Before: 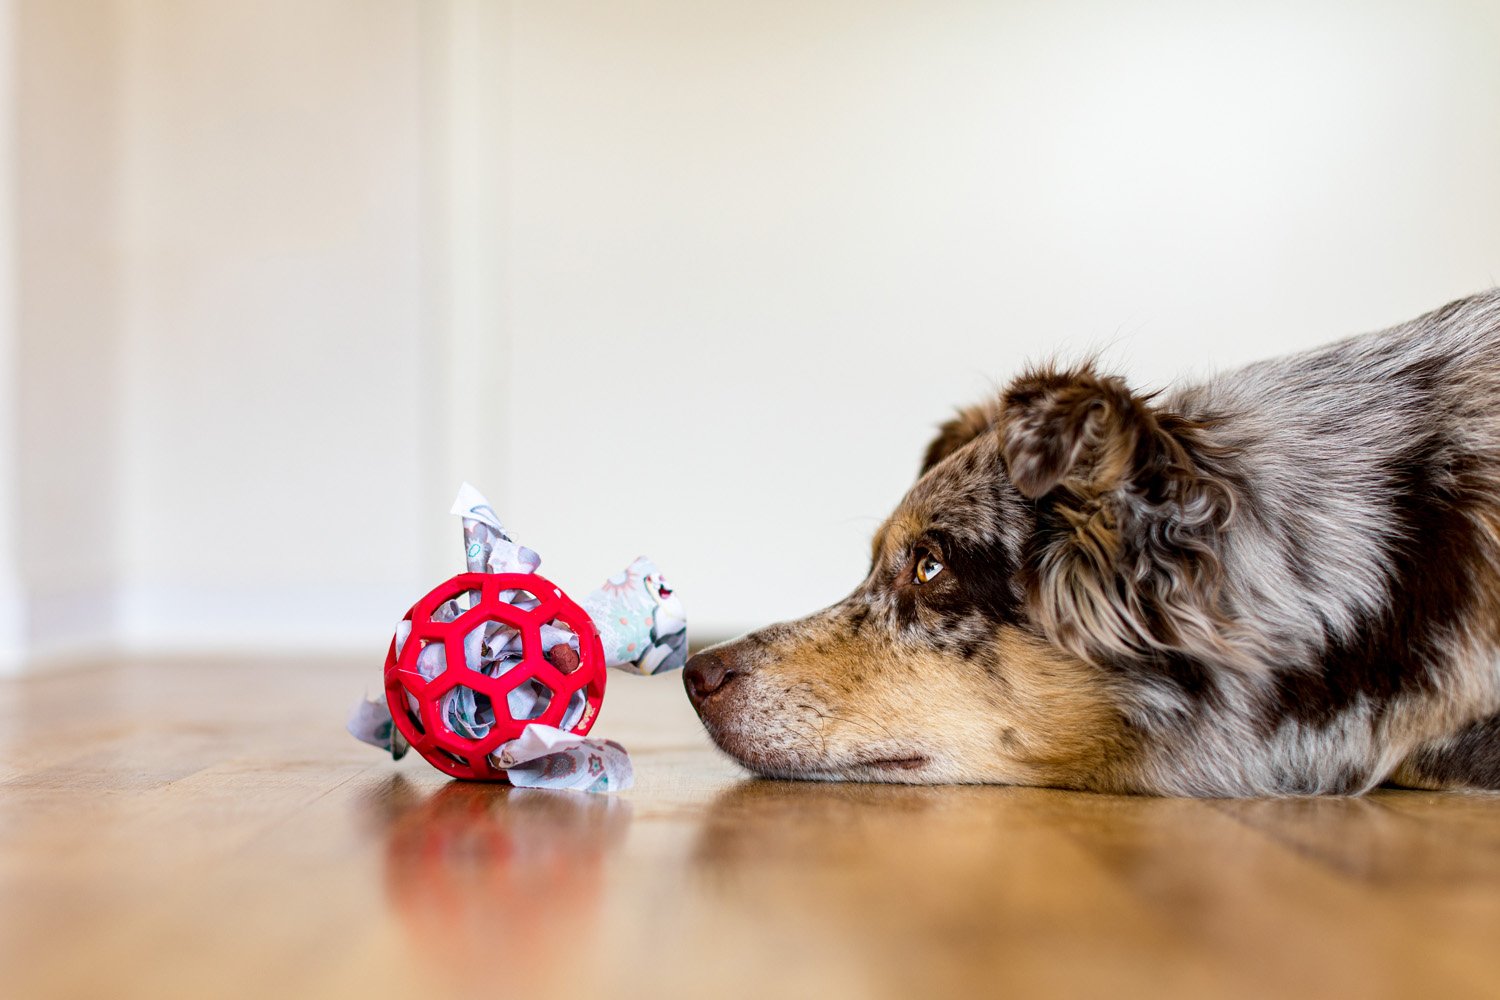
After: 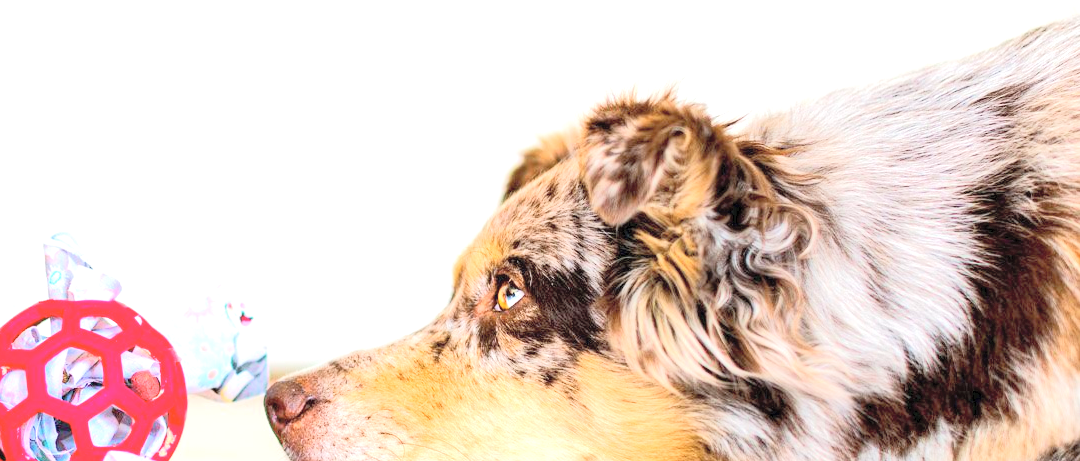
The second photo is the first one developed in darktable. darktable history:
crop and rotate: left 27.944%, top 27.338%, bottom 26.514%
contrast brightness saturation: brightness 0.289
tone equalizer: -8 EV 1.98 EV, -7 EV 1.98 EV, -6 EV 1.97 EV, -5 EV 1.96 EV, -4 EV 1.99 EV, -3 EV 1.49 EV, -2 EV 0.999 EV, -1 EV 0.485 EV, edges refinement/feathering 500, mask exposure compensation -1.57 EV, preserve details no
